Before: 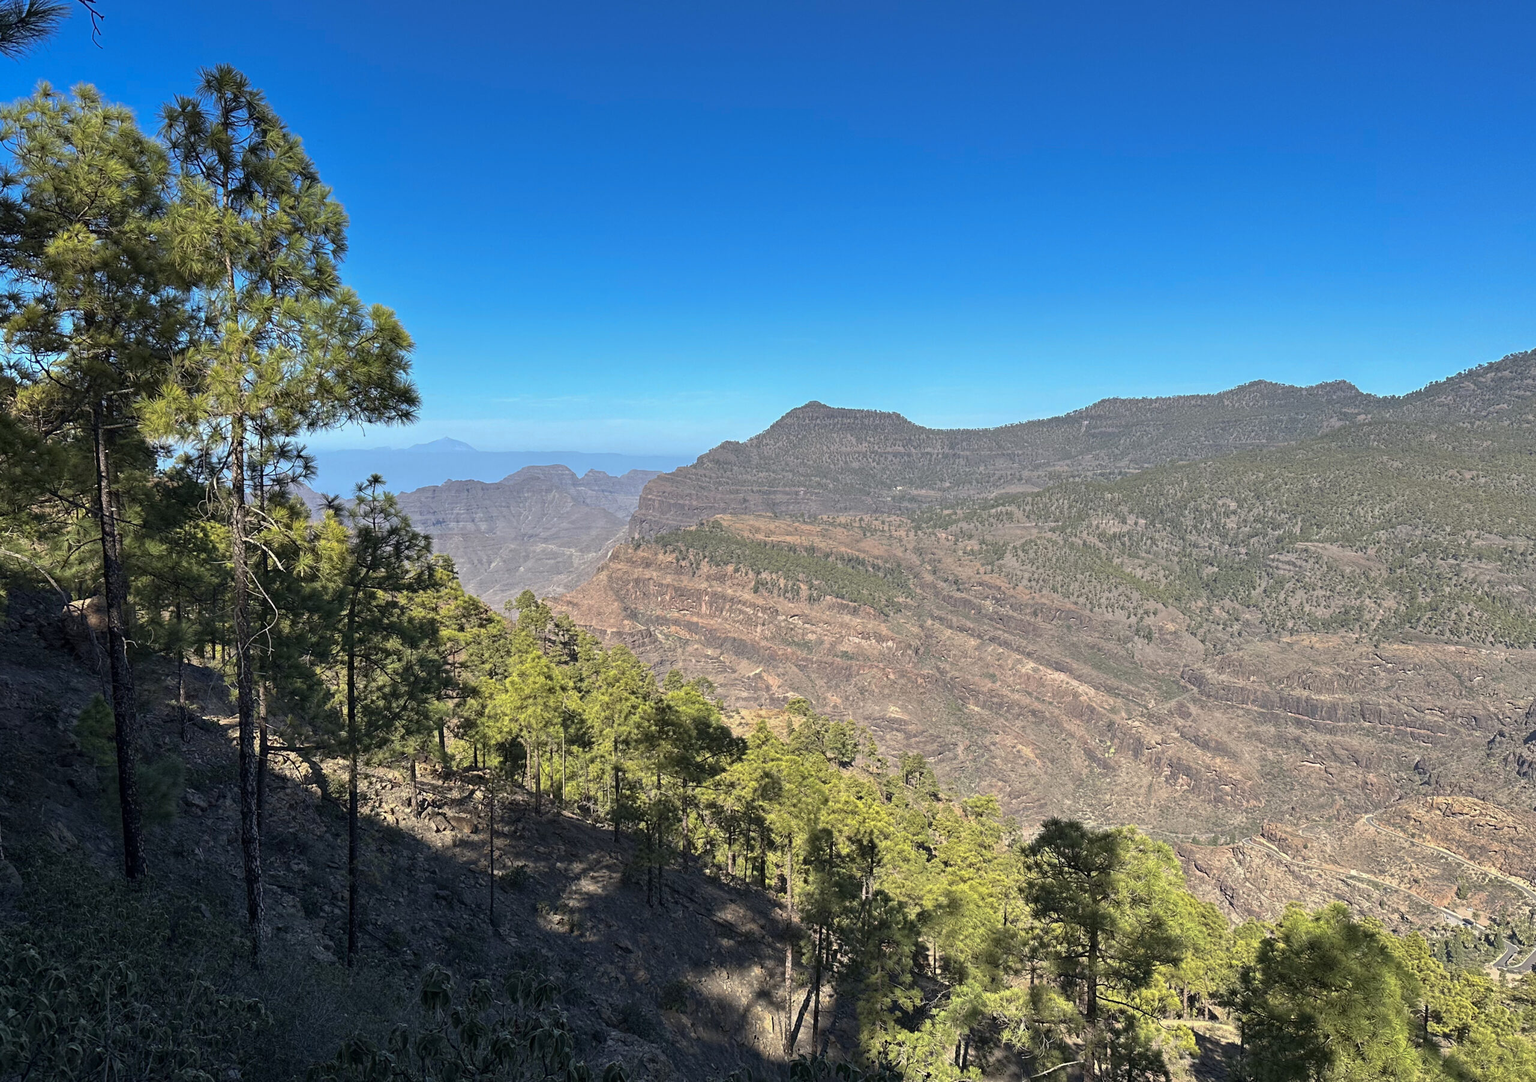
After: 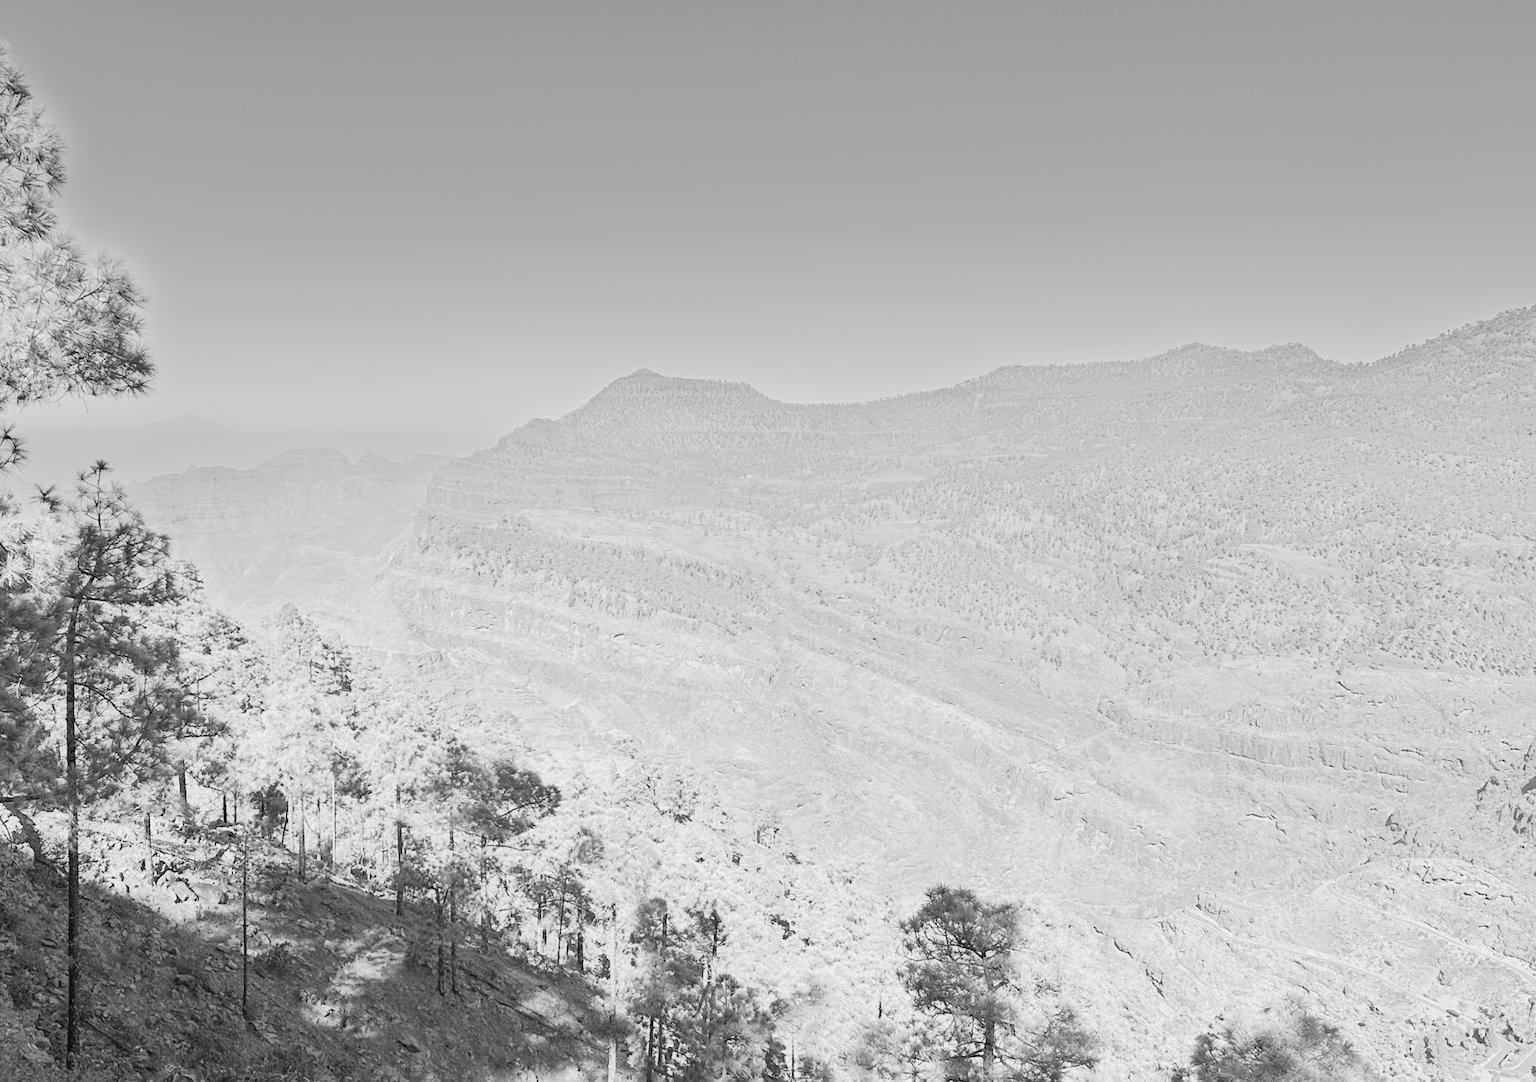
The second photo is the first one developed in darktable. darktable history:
monochrome: a 26.22, b 42.67, size 0.8
exposure: black level correction 0, exposure 1.675 EV, compensate exposure bias true, compensate highlight preservation false
crop: left 19.159%, top 9.58%, bottom 9.58%
white balance: red 1.009, blue 1.027
global tonemap: drago (0.7, 100)
tone equalizer: -8 EV -0.417 EV, -7 EV -0.389 EV, -6 EV -0.333 EV, -5 EV -0.222 EV, -3 EV 0.222 EV, -2 EV 0.333 EV, -1 EV 0.389 EV, +0 EV 0.417 EV, edges refinement/feathering 500, mask exposure compensation -1.57 EV, preserve details no
tone curve: curves: ch0 [(0, 0) (0.003, 0.003) (0.011, 0.012) (0.025, 0.027) (0.044, 0.048) (0.069, 0.076) (0.1, 0.109) (0.136, 0.148) (0.177, 0.194) (0.224, 0.245) (0.277, 0.303) (0.335, 0.366) (0.399, 0.436) (0.468, 0.511) (0.543, 0.593) (0.623, 0.681) (0.709, 0.775) (0.801, 0.875) (0.898, 0.954) (1, 1)], preserve colors none
